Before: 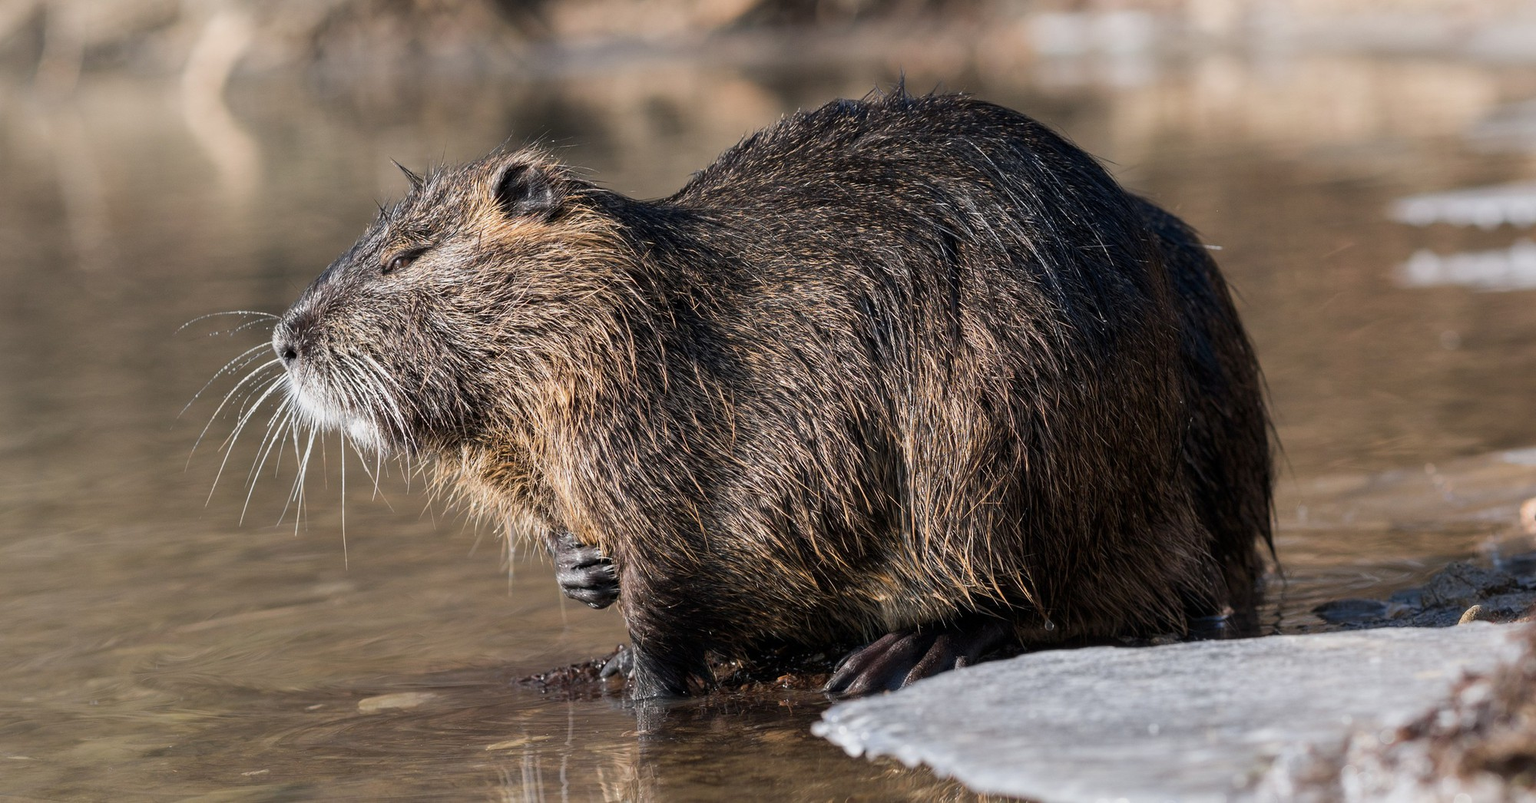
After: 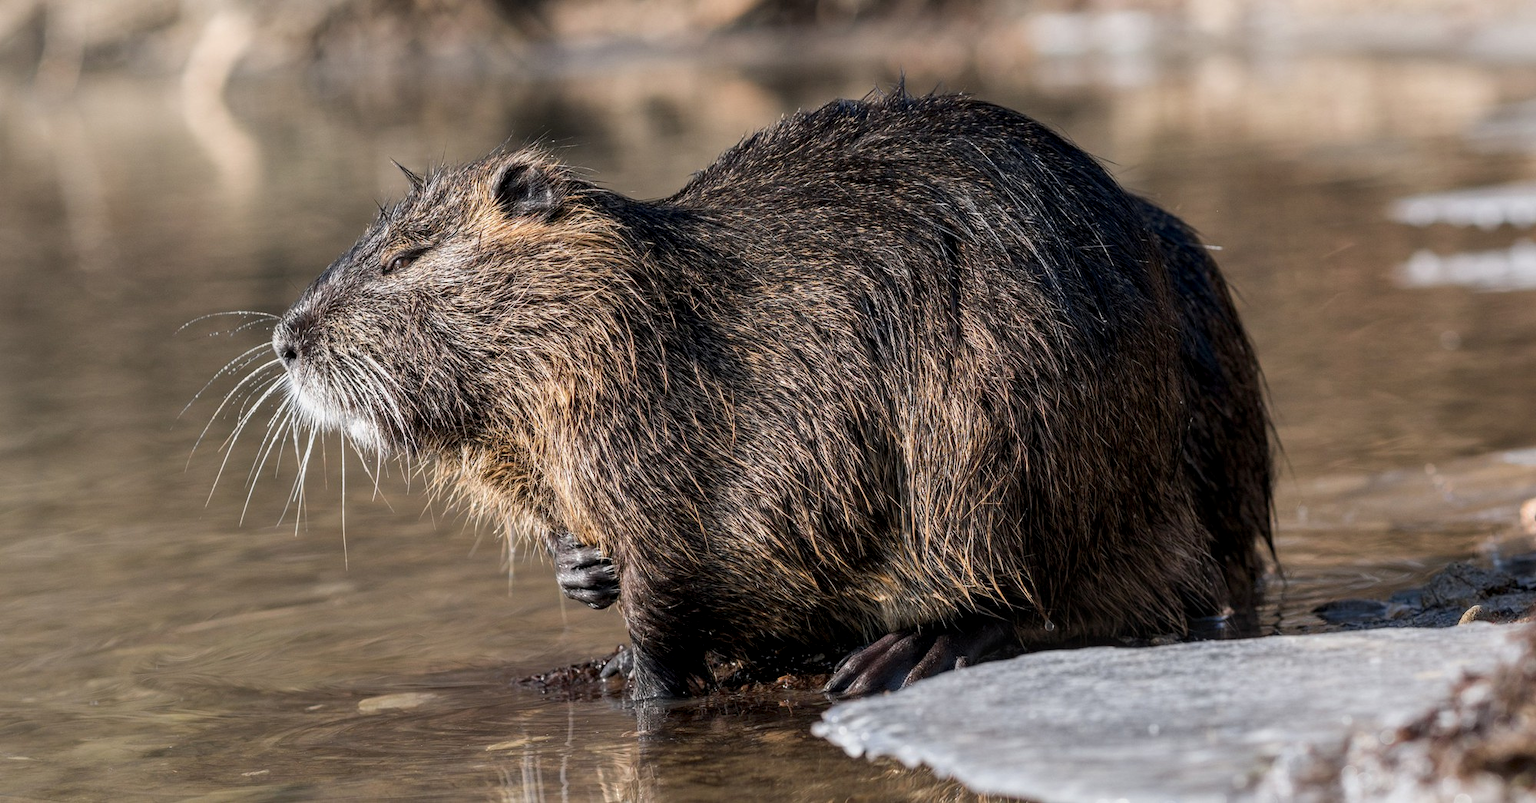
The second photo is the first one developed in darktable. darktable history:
exposure: black level correction 0.001, exposure 0.014 EV, compensate highlight preservation false
local contrast: on, module defaults
